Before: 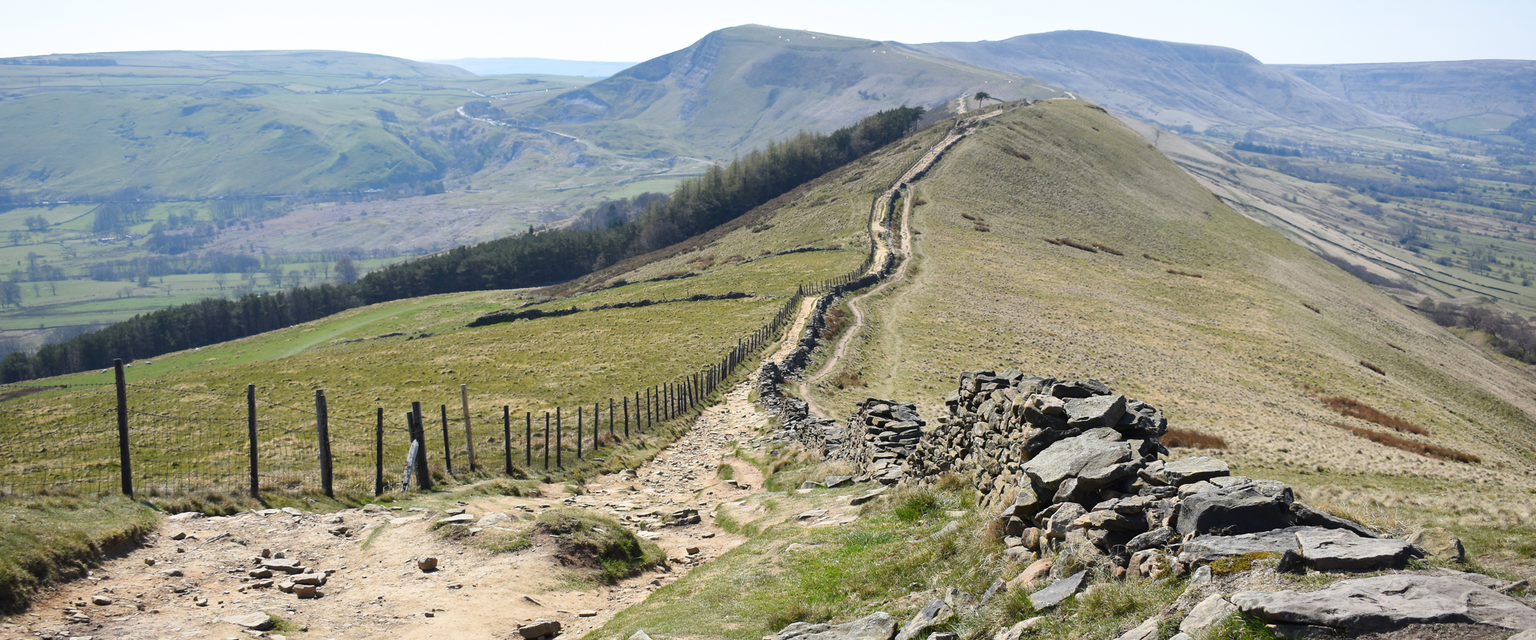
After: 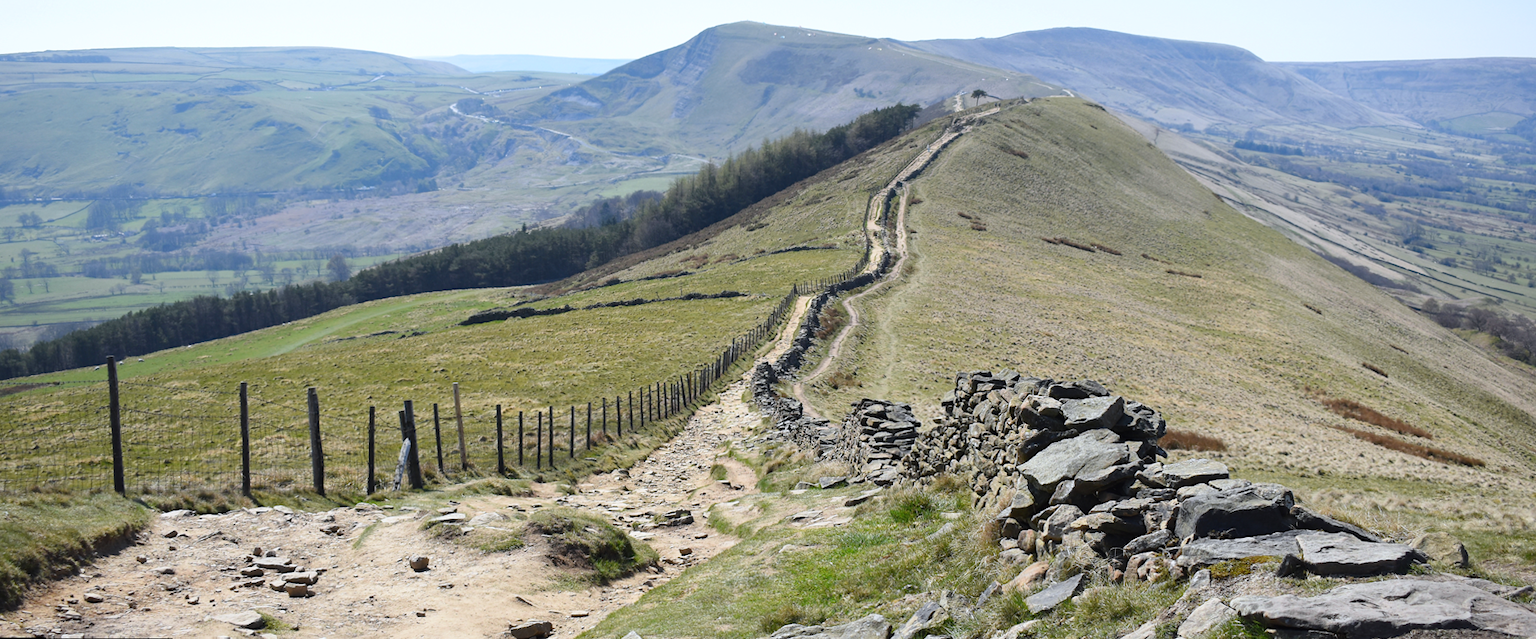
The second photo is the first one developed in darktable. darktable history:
white balance: red 0.976, blue 1.04
rotate and perspective: rotation 0.192°, lens shift (horizontal) -0.015, crop left 0.005, crop right 0.996, crop top 0.006, crop bottom 0.99
